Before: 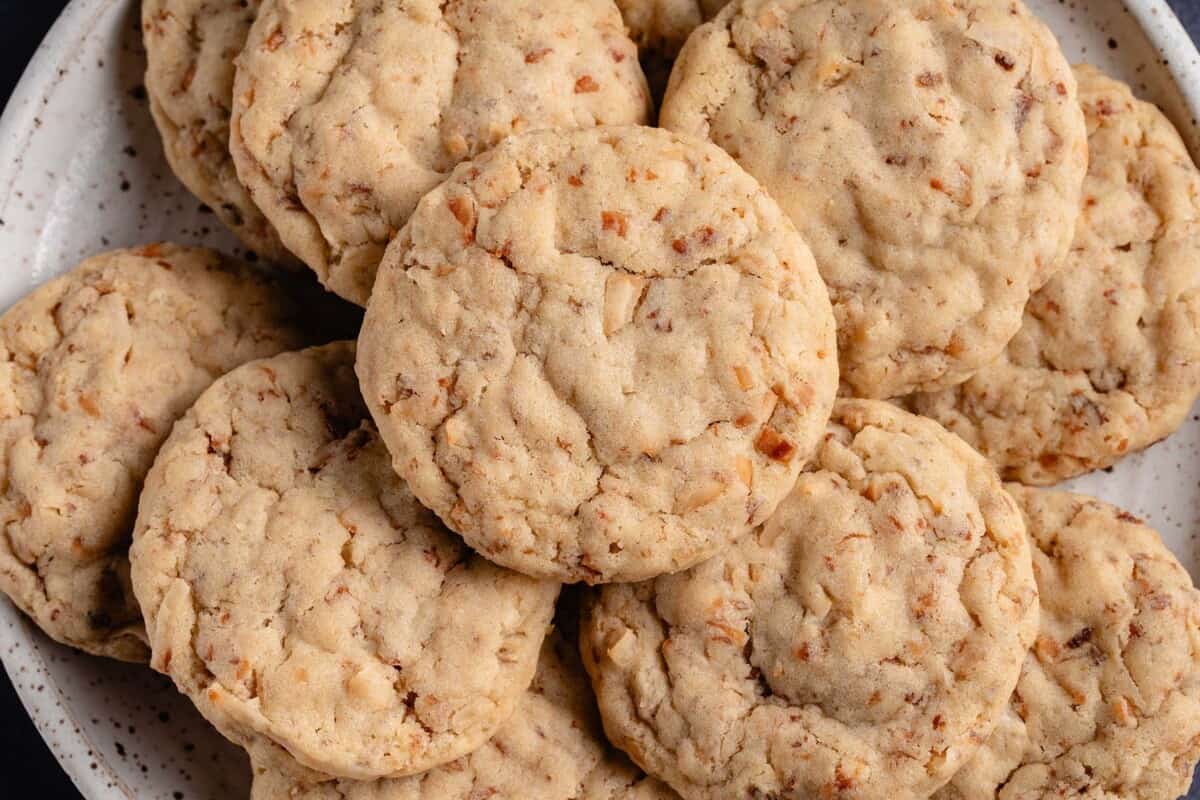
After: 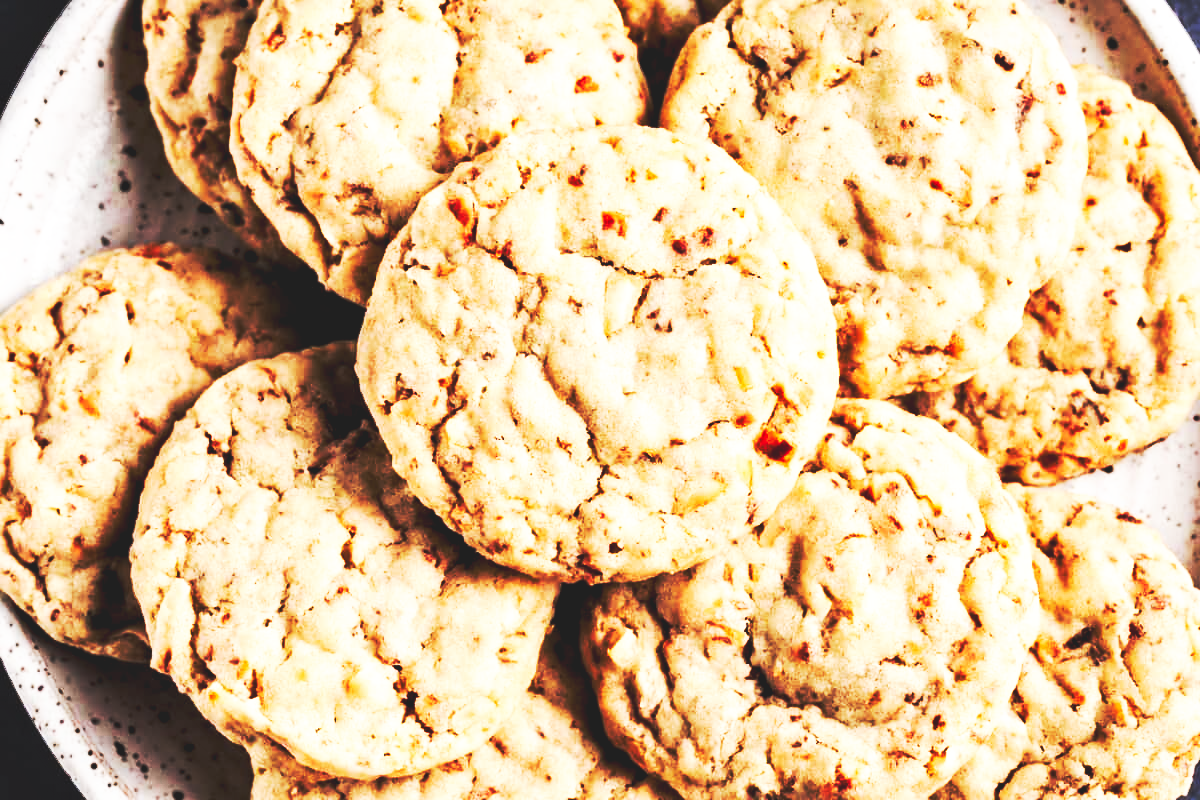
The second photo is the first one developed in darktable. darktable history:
base curve: curves: ch0 [(0, 0.015) (0.085, 0.116) (0.134, 0.298) (0.19, 0.545) (0.296, 0.764) (0.599, 0.982) (1, 1)], preserve colors none
contrast equalizer: y [[0.511, 0.558, 0.631, 0.632, 0.559, 0.512], [0.5 ×6], [0.507, 0.559, 0.627, 0.644, 0.647, 0.647], [0 ×6], [0 ×6]]
